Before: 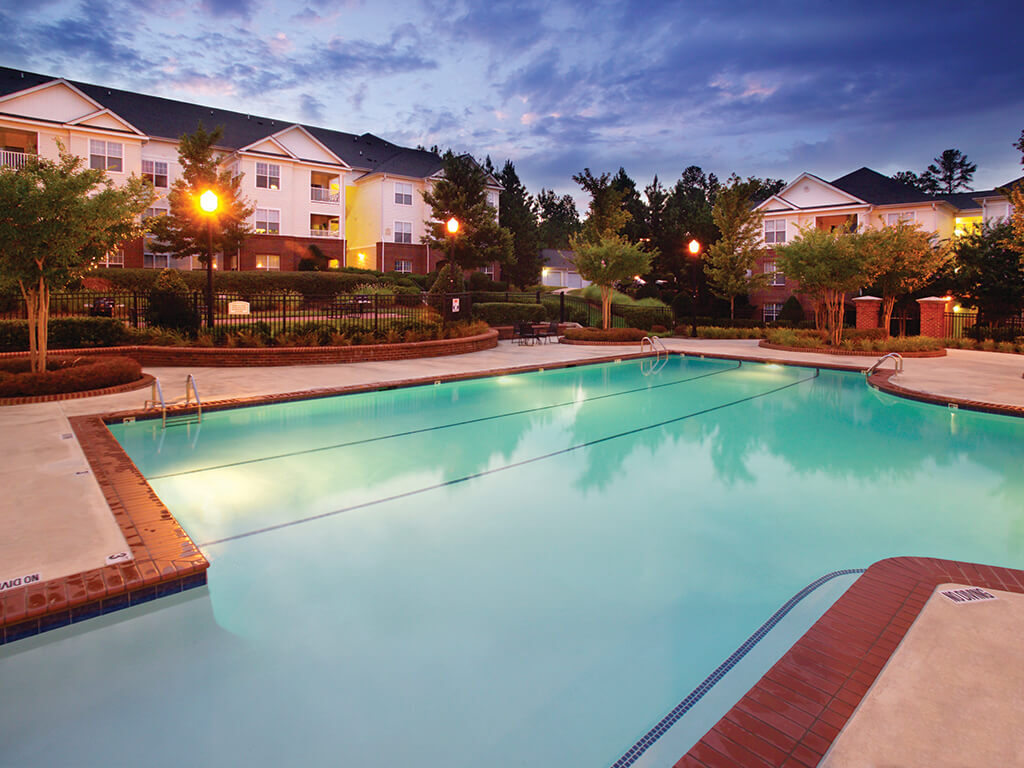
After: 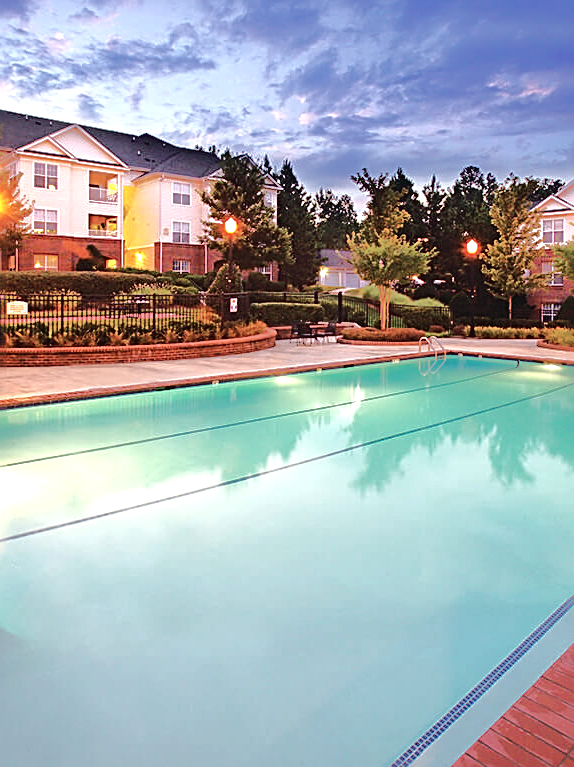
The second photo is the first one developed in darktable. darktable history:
crop: left 21.739%, right 22.146%, bottom 0.015%
exposure: black level correction 0, exposure 0.589 EV, compensate exposure bias true, compensate highlight preservation false
sharpen: radius 2.655, amount 0.678
contrast brightness saturation: contrast -0.068, brightness -0.034, saturation -0.115
tone equalizer: -8 EV -0.53 EV, -7 EV -0.305 EV, -6 EV -0.079 EV, -5 EV 0.418 EV, -4 EV 0.966 EV, -3 EV 0.778 EV, -2 EV -0.013 EV, -1 EV 0.126 EV, +0 EV -0.031 EV, edges refinement/feathering 500, mask exposure compensation -1.57 EV, preserve details no
